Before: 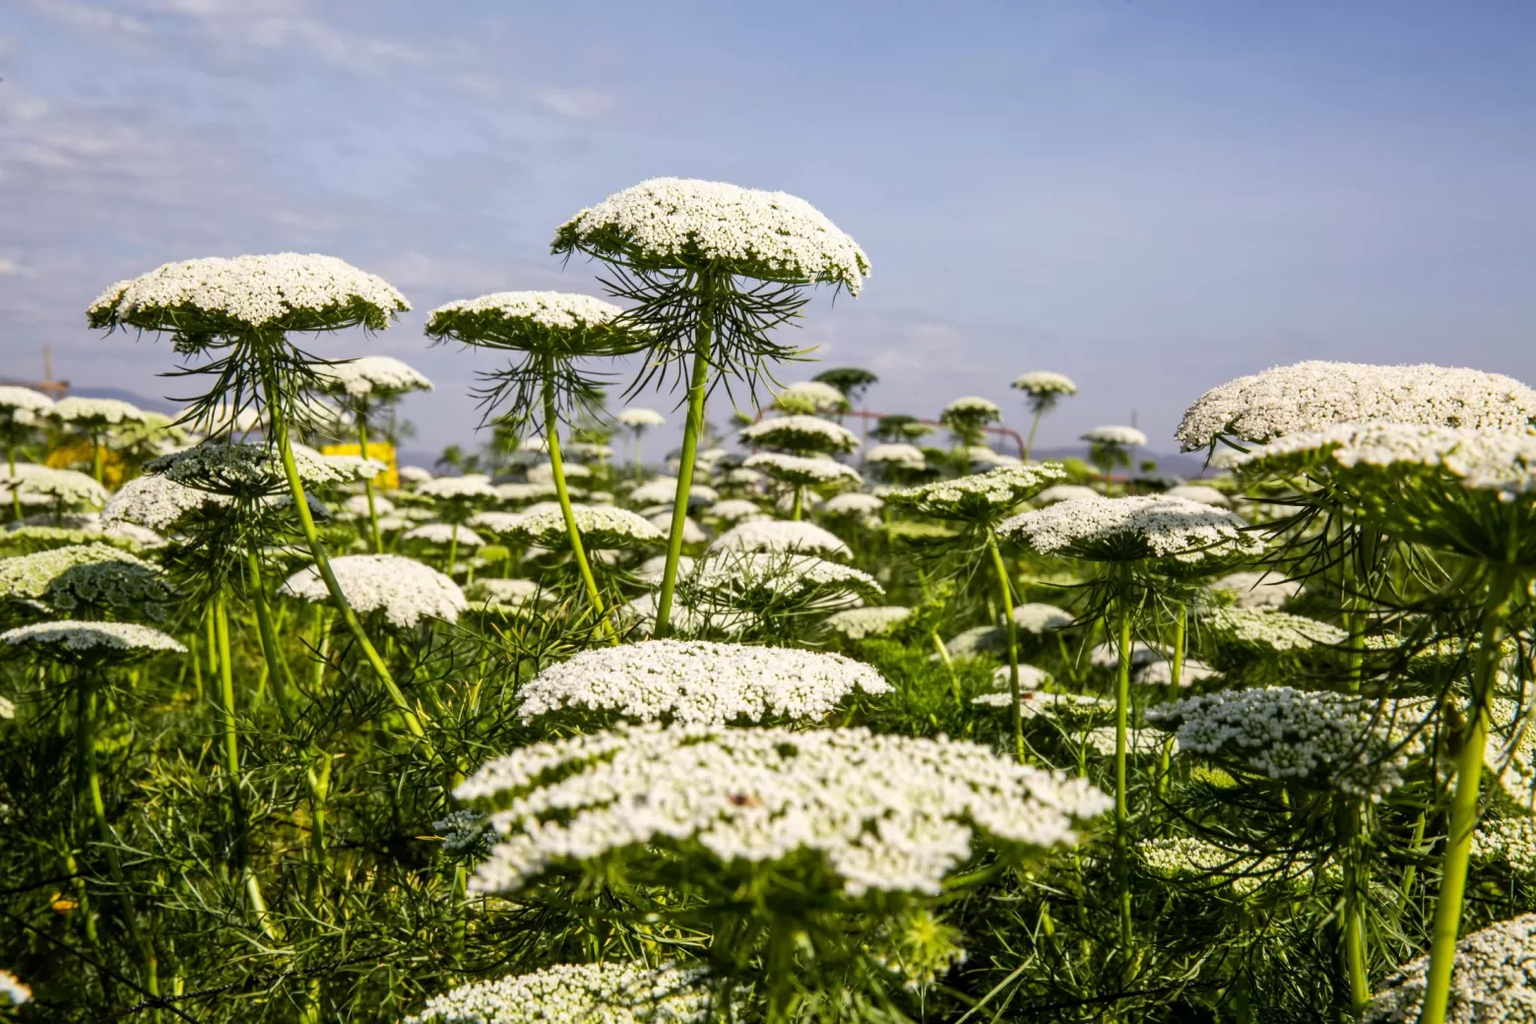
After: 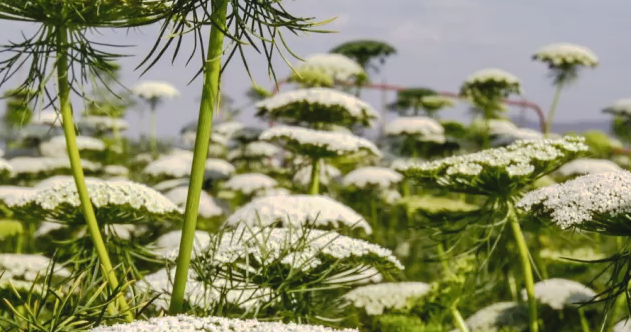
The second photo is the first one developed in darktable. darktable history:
tone curve: curves: ch0 [(0, 0) (0.003, 0.048) (0.011, 0.055) (0.025, 0.065) (0.044, 0.089) (0.069, 0.111) (0.1, 0.132) (0.136, 0.163) (0.177, 0.21) (0.224, 0.259) (0.277, 0.323) (0.335, 0.385) (0.399, 0.442) (0.468, 0.508) (0.543, 0.578) (0.623, 0.648) (0.709, 0.716) (0.801, 0.781) (0.898, 0.845) (1, 1)], preserve colors none
crop: left 31.751%, top 32.172%, right 27.8%, bottom 35.83%
